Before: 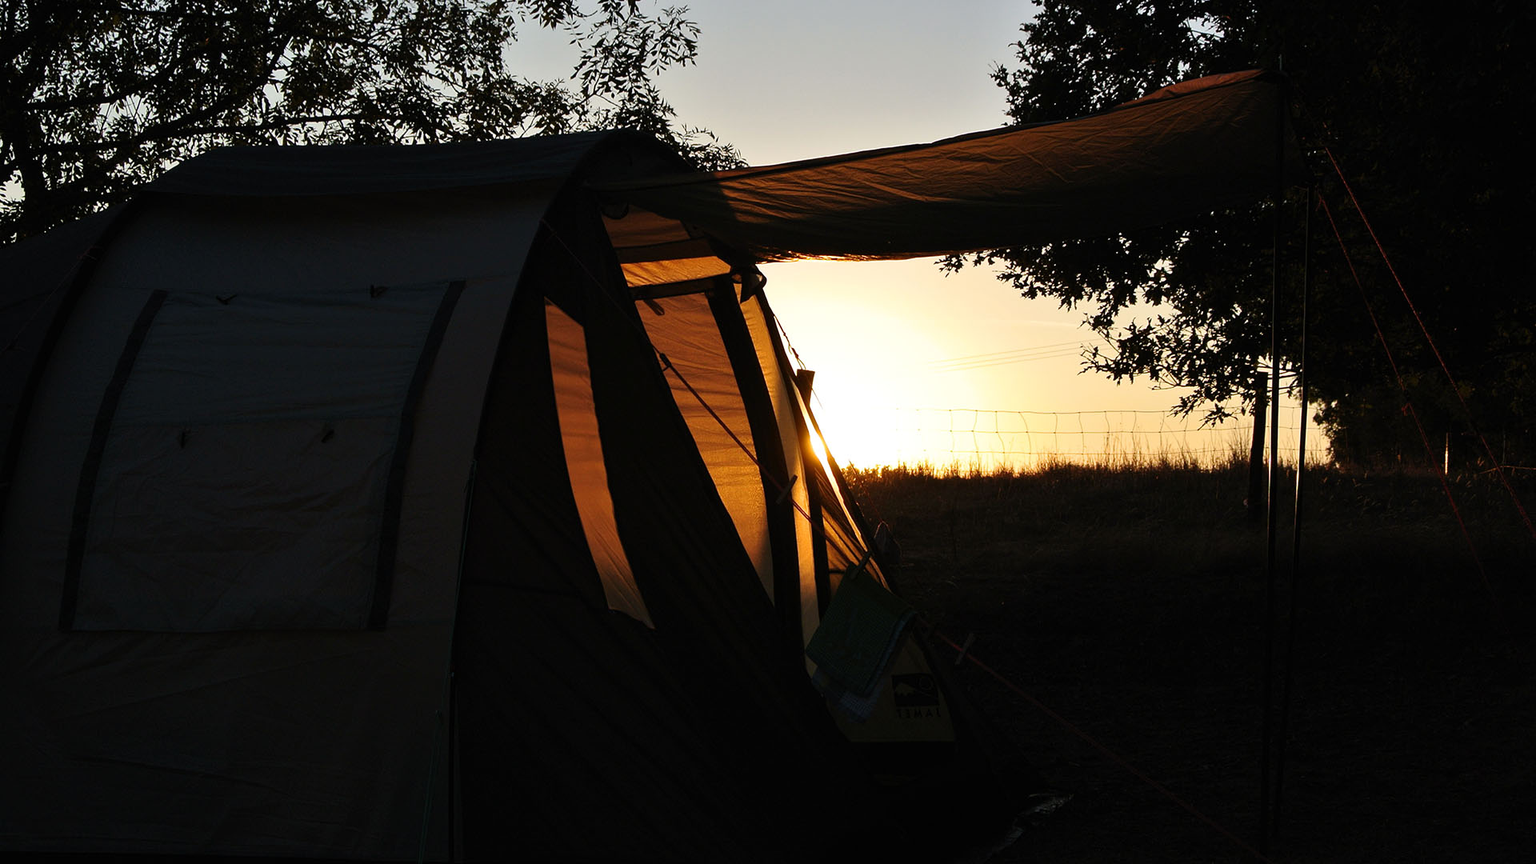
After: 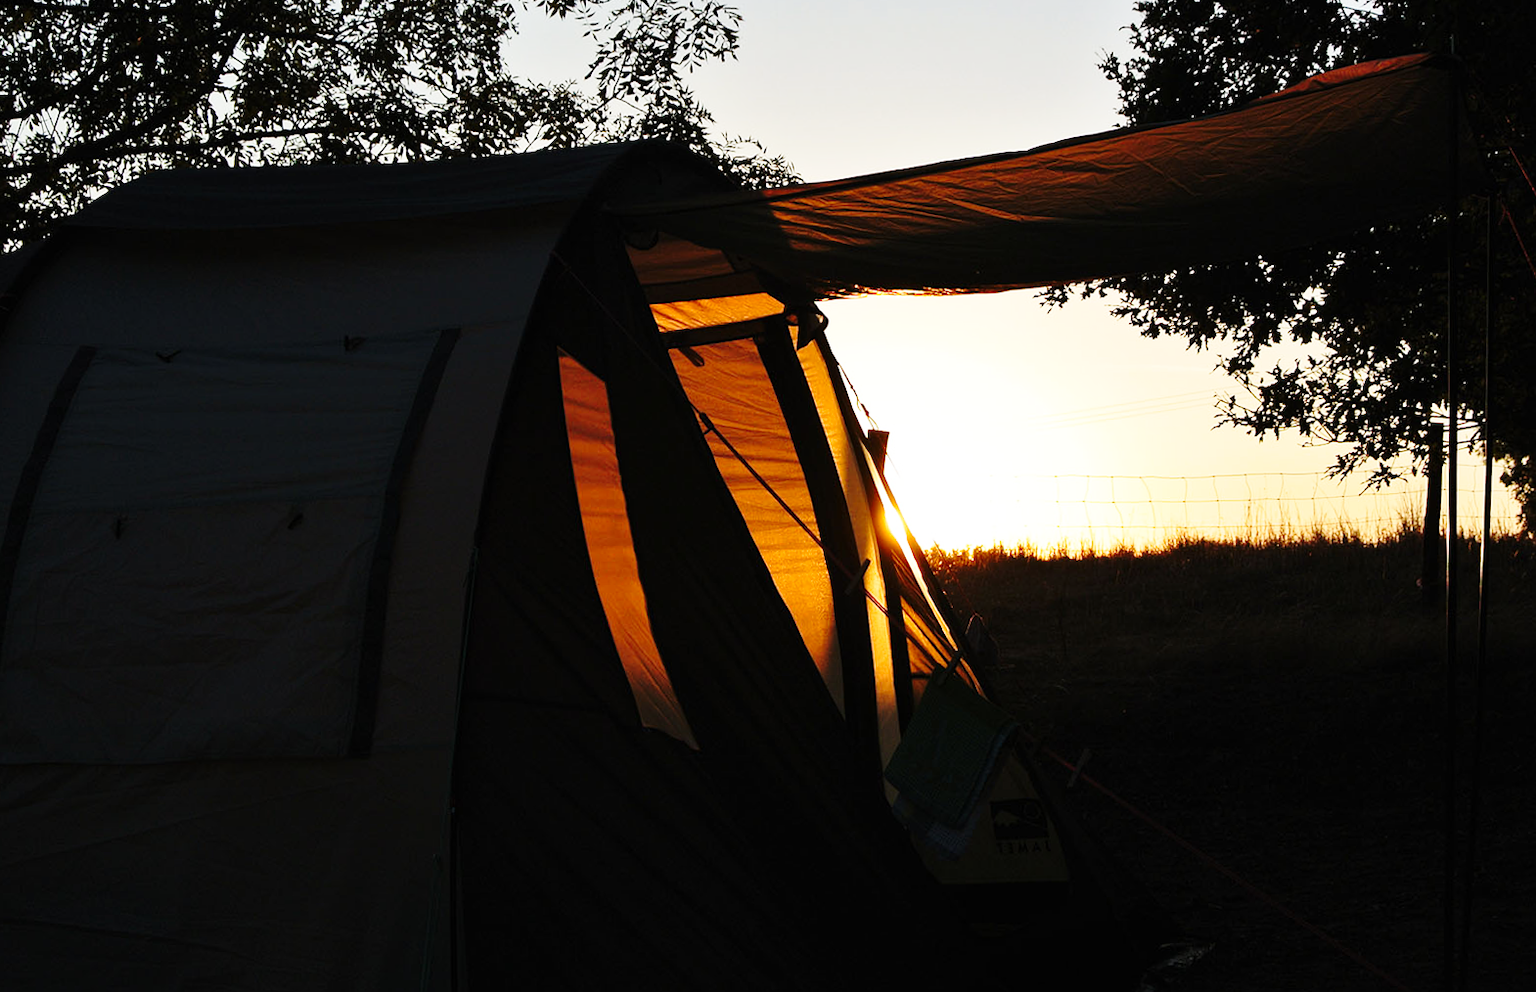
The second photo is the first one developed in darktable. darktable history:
crop and rotate: angle 1°, left 4.281%, top 0.642%, right 11.383%, bottom 2.486%
base curve: curves: ch0 [(0, 0) (0.028, 0.03) (0.121, 0.232) (0.46, 0.748) (0.859, 0.968) (1, 1)], preserve colors none
